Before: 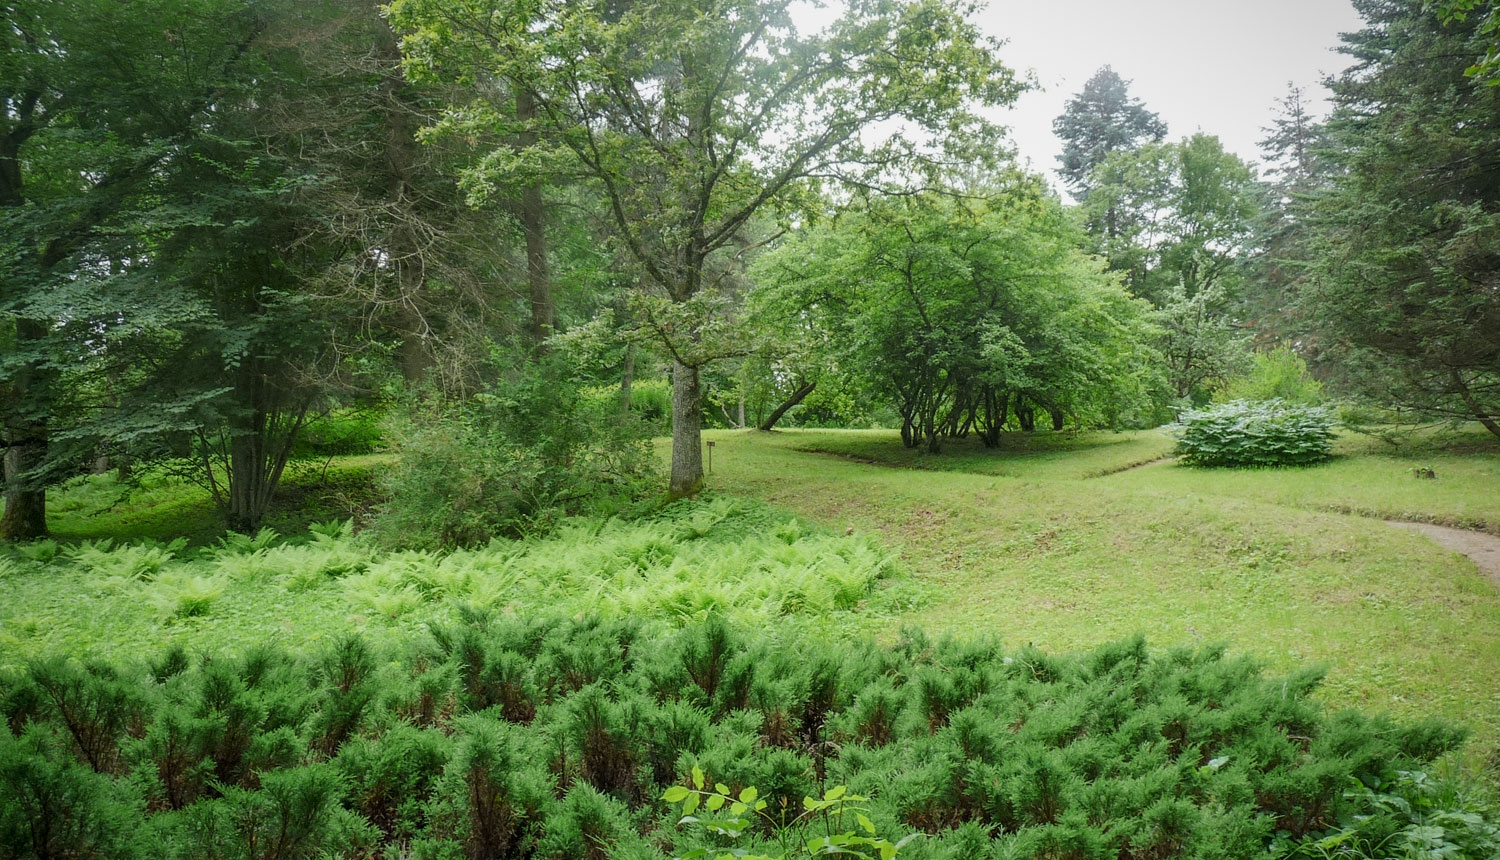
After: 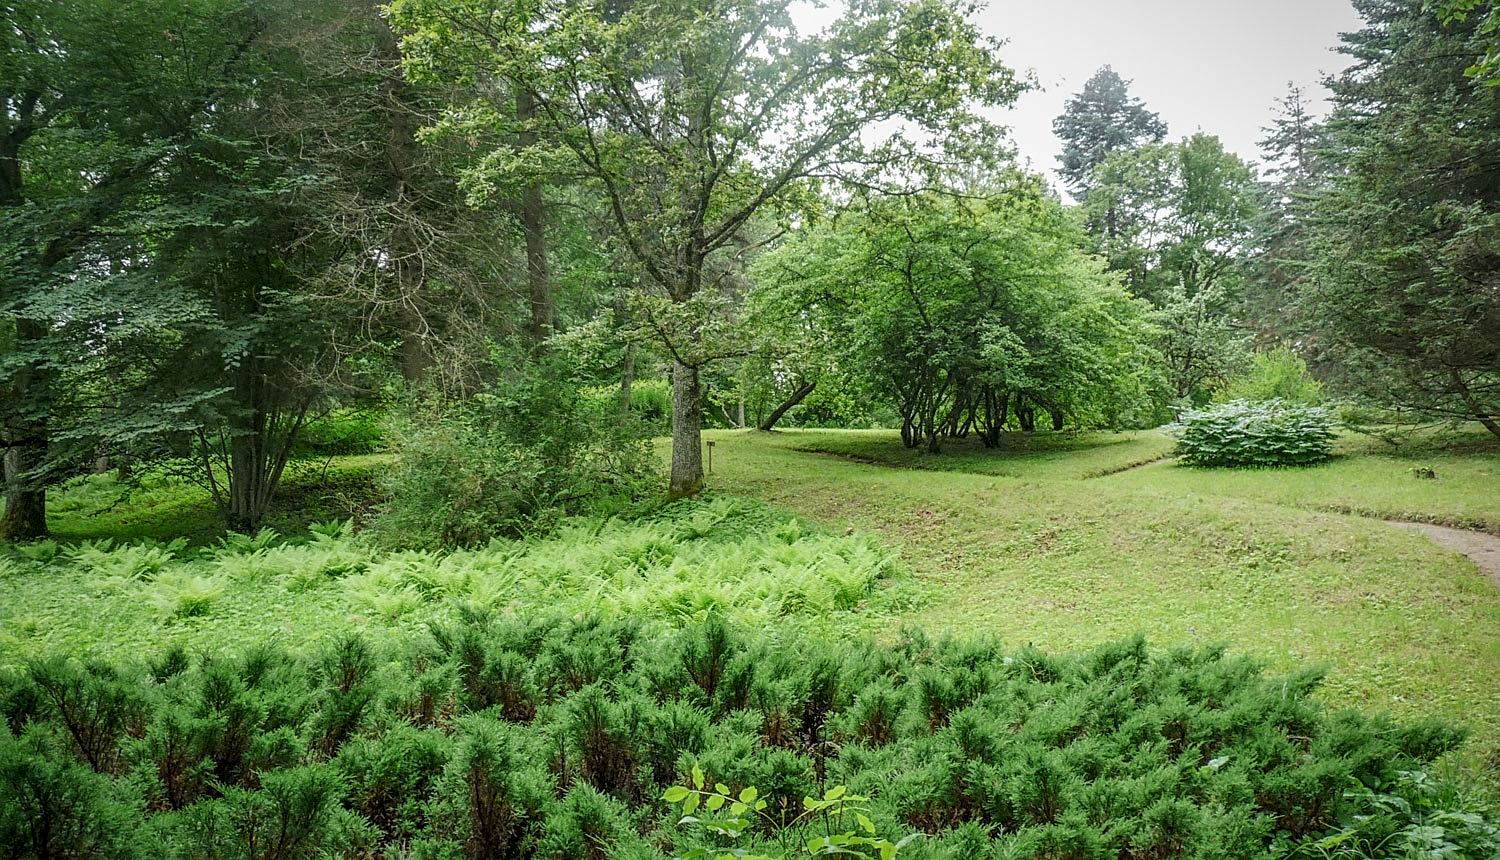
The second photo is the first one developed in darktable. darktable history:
local contrast: on, module defaults
sharpen: amount 0.487
